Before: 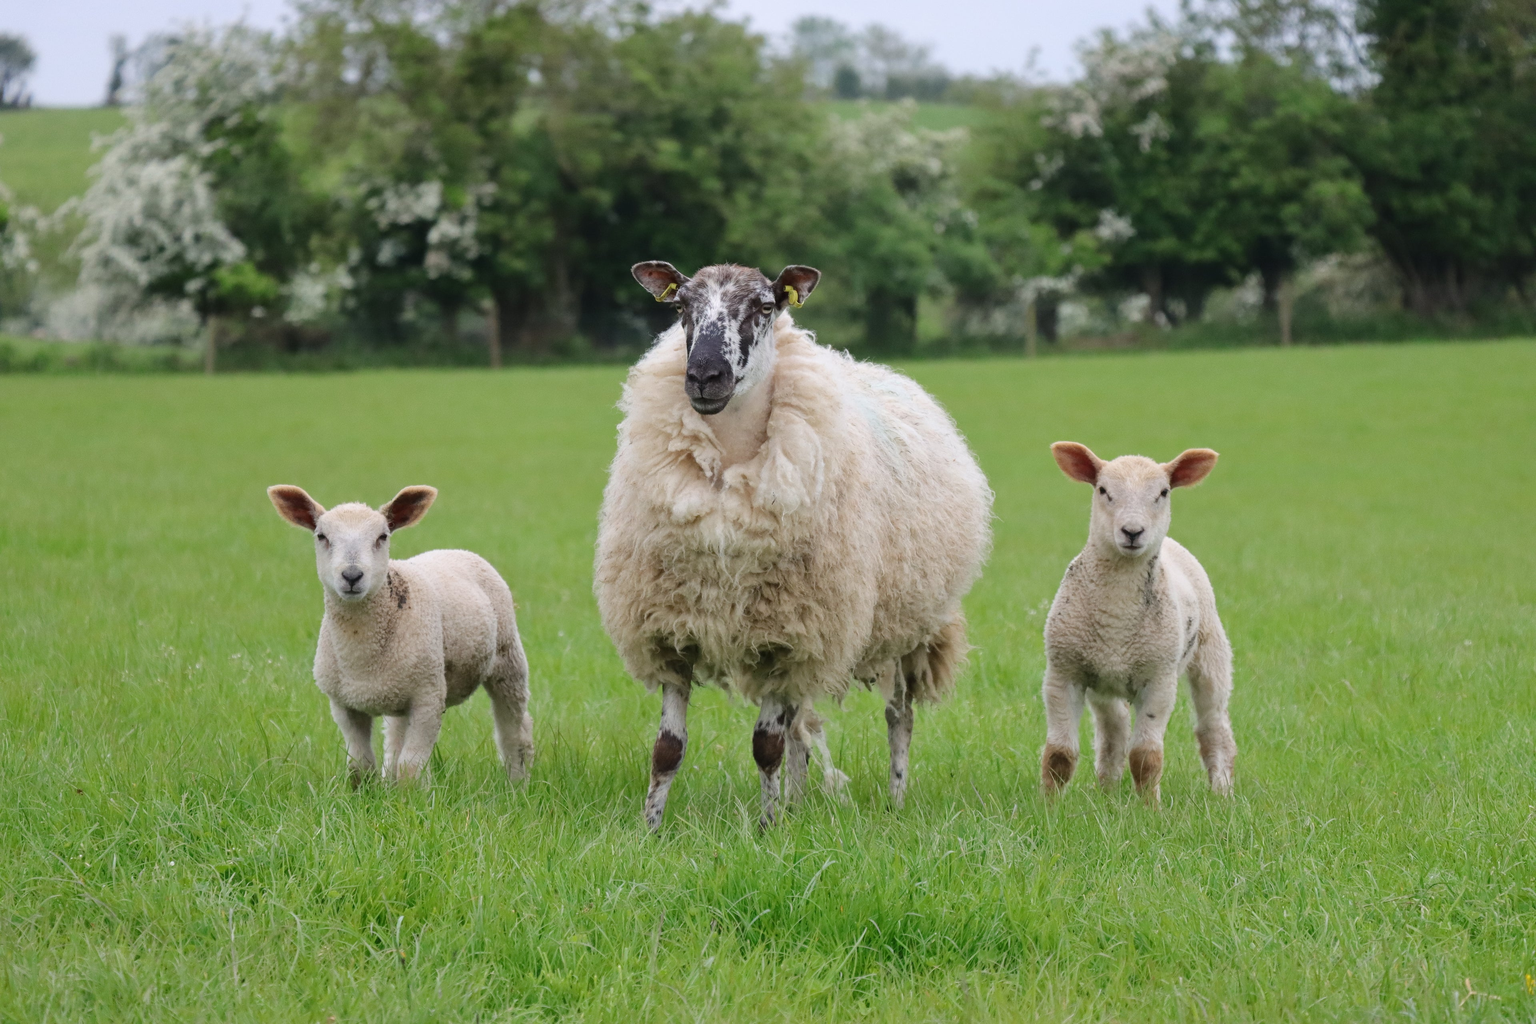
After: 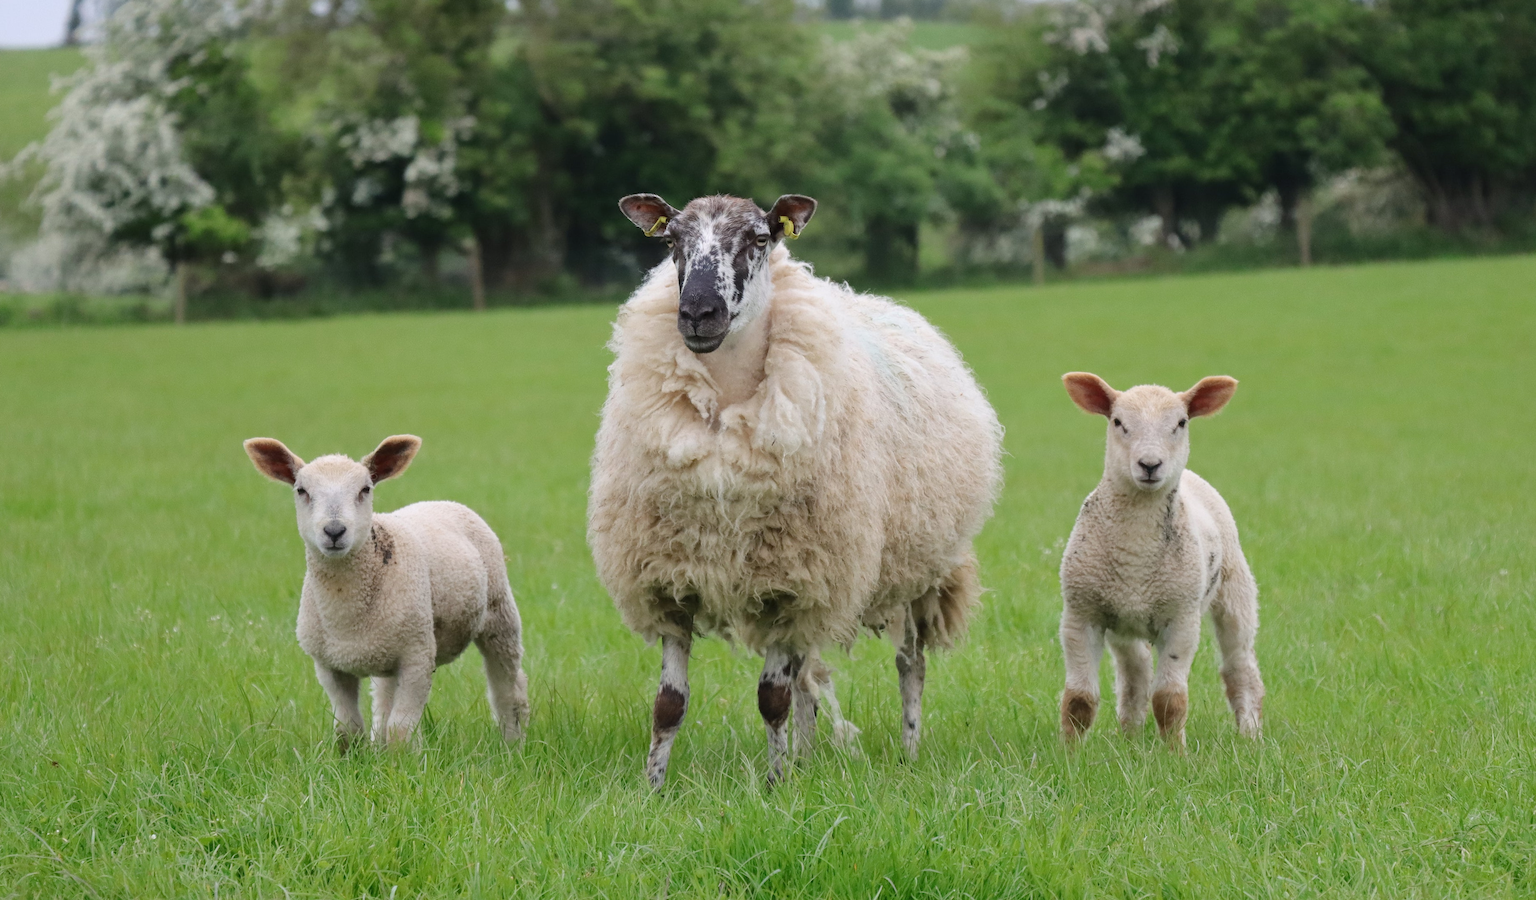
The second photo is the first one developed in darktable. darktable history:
tone equalizer: on, module defaults
crop: left 1.507%, top 6.147%, right 1.379%, bottom 6.637%
rotate and perspective: rotation -1.42°, crop left 0.016, crop right 0.984, crop top 0.035, crop bottom 0.965
